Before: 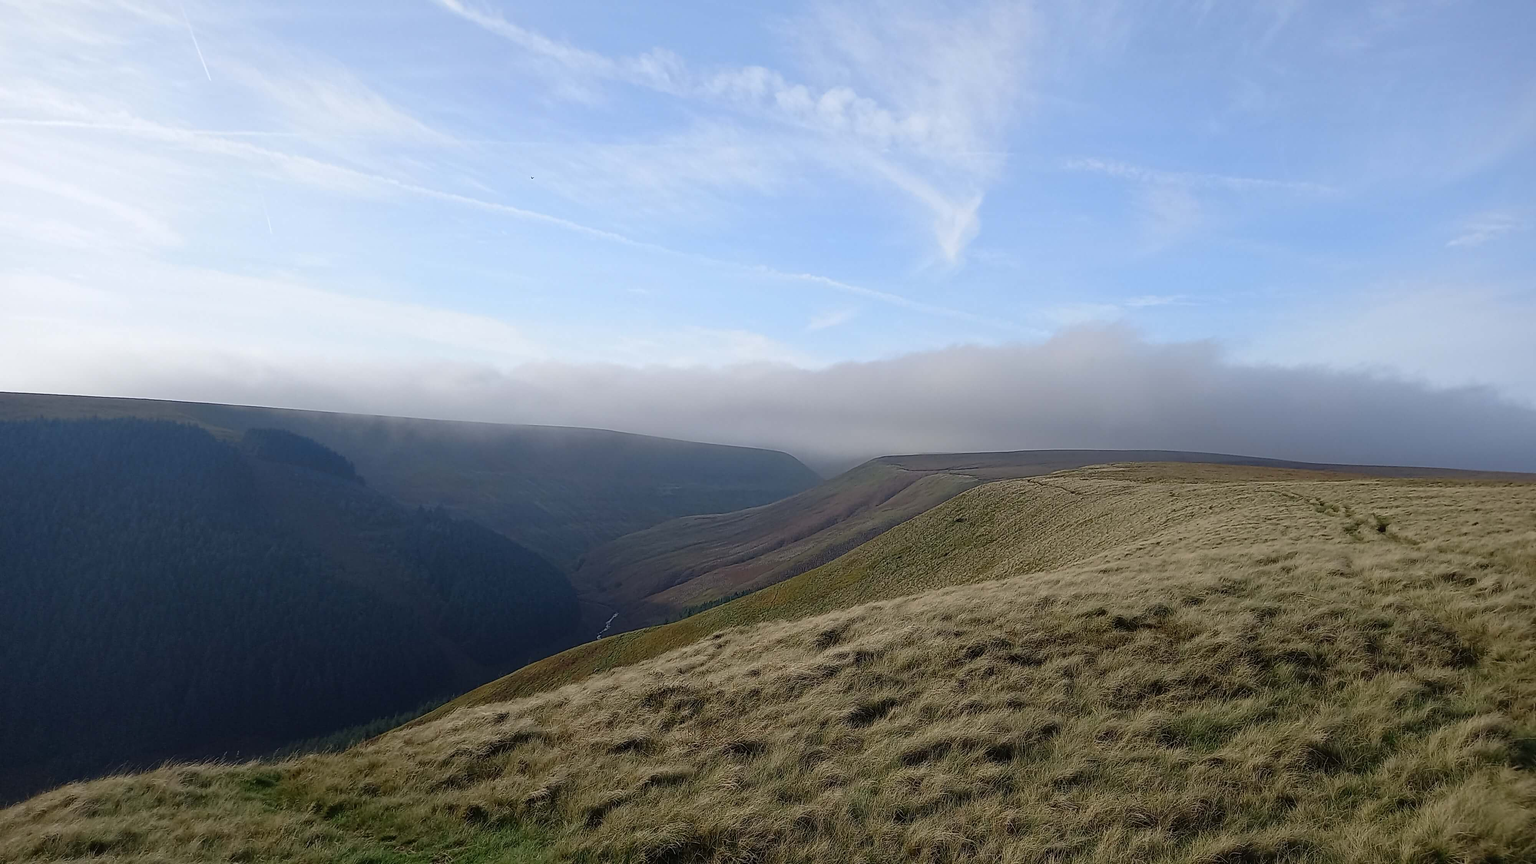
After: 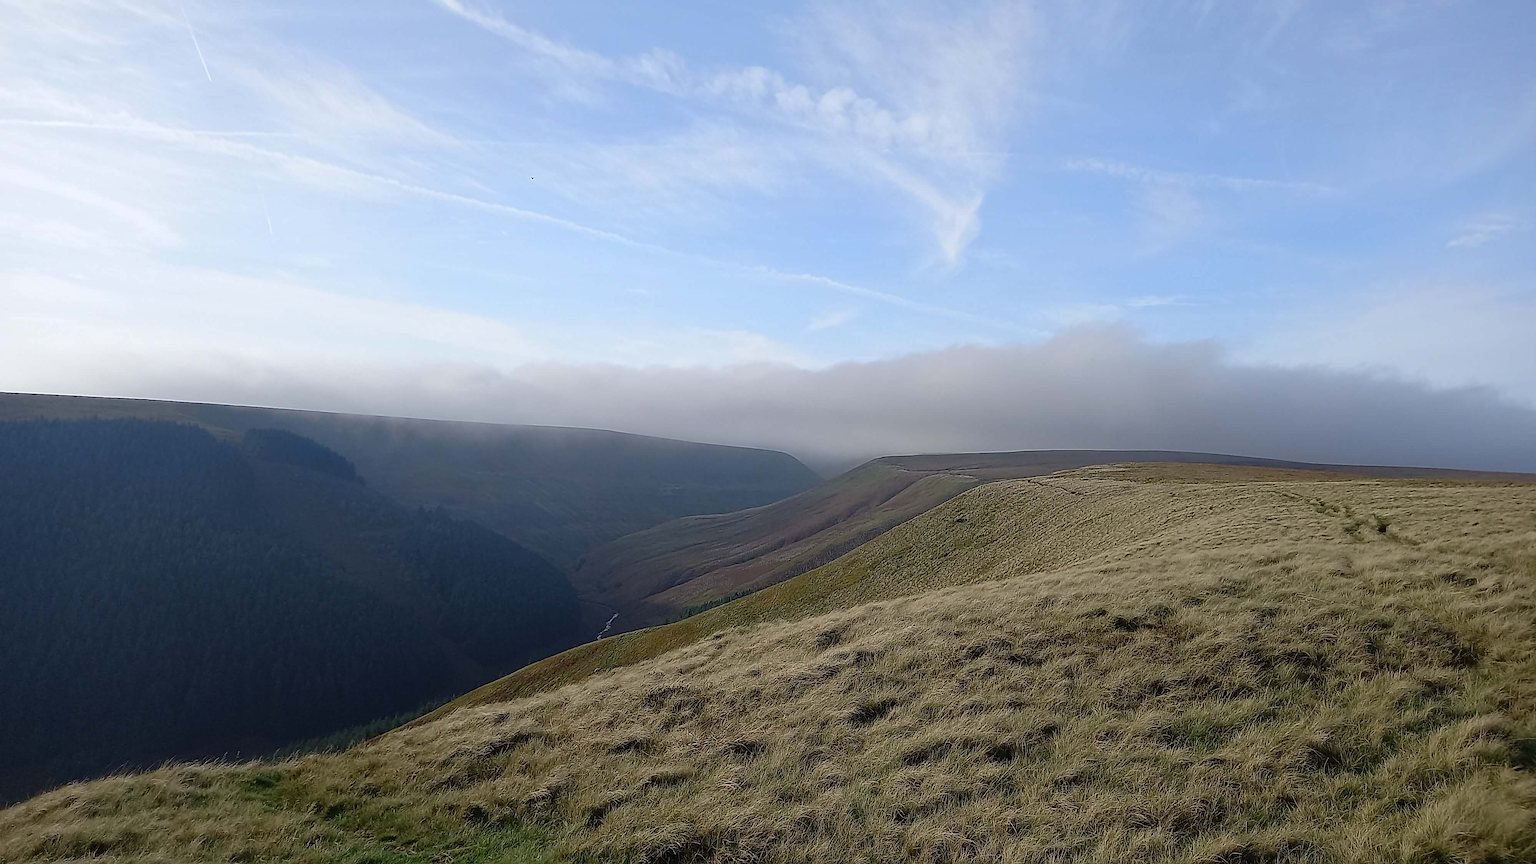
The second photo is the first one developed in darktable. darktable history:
tone equalizer: edges refinement/feathering 500, mask exposure compensation -1.57 EV, preserve details no
sharpen: amount 0.496
